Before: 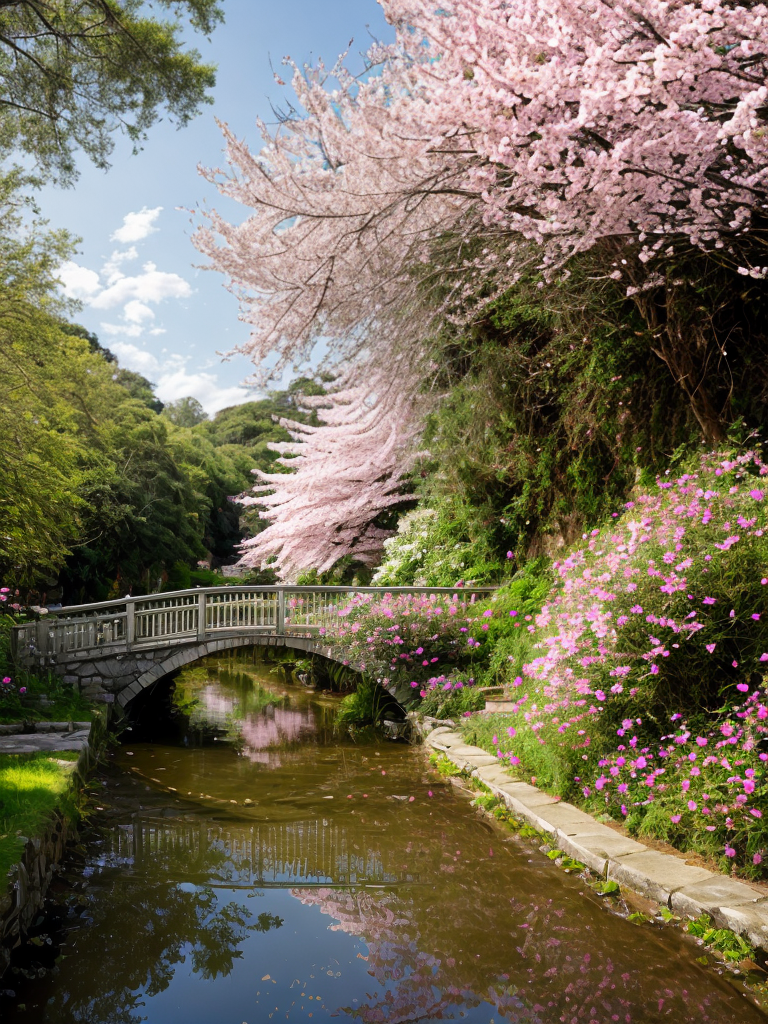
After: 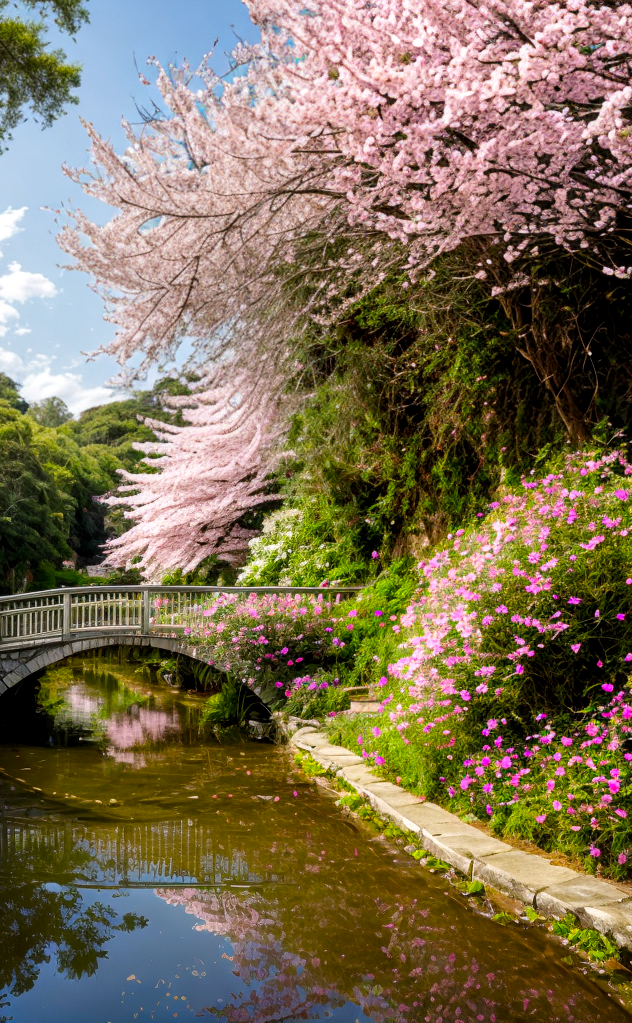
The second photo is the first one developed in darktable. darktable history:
color balance rgb: linear chroma grading › global chroma 8.33%, perceptual saturation grading › global saturation 18.52%, global vibrance 7.87%
crop: left 17.582%, bottom 0.031%
local contrast: detail 130%
